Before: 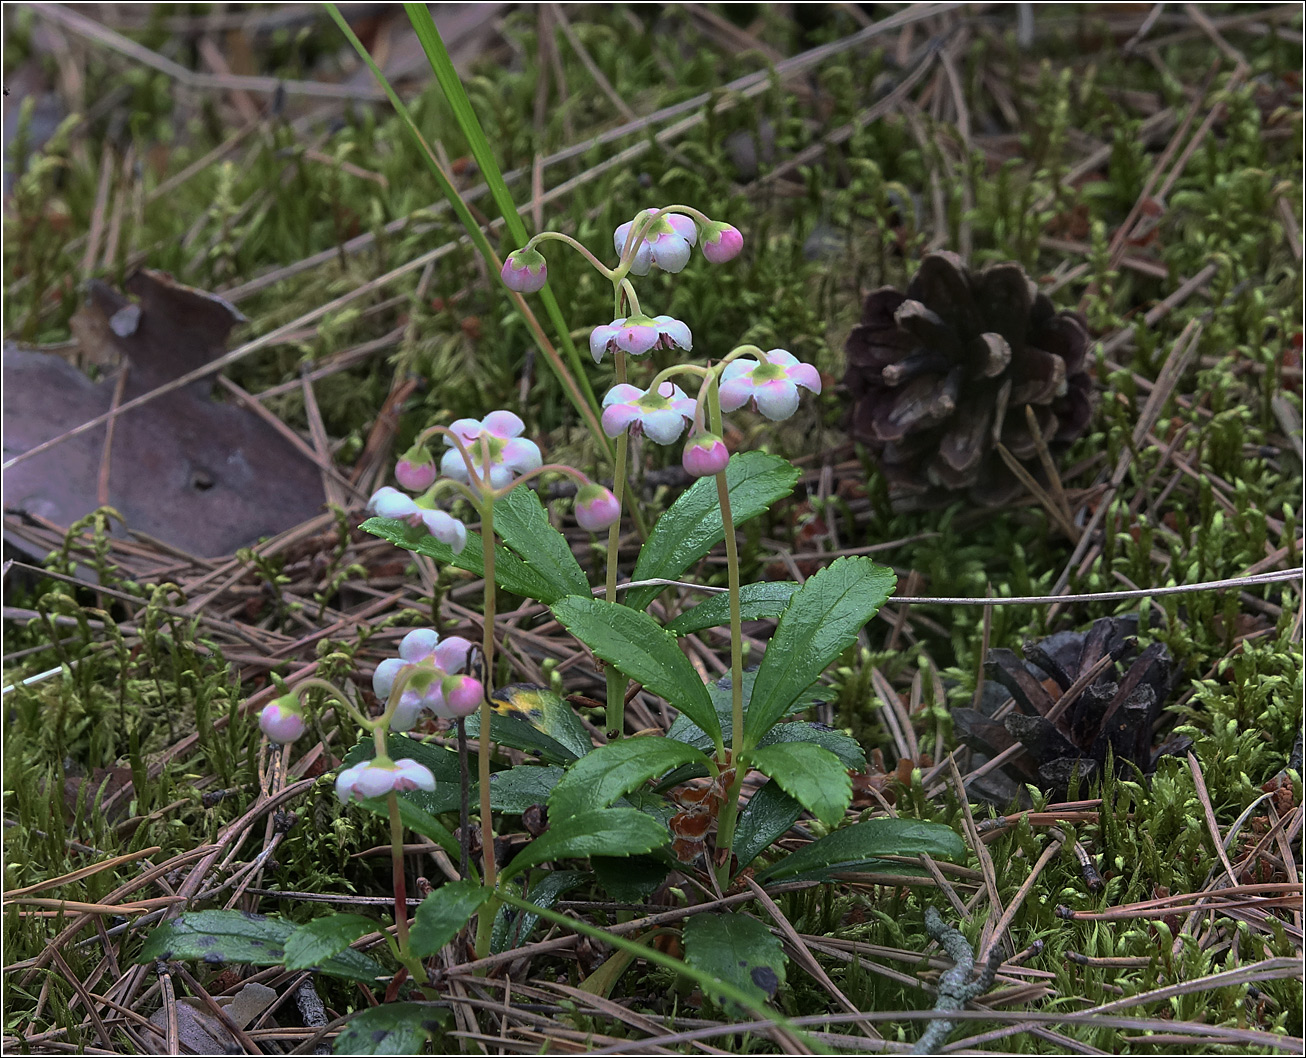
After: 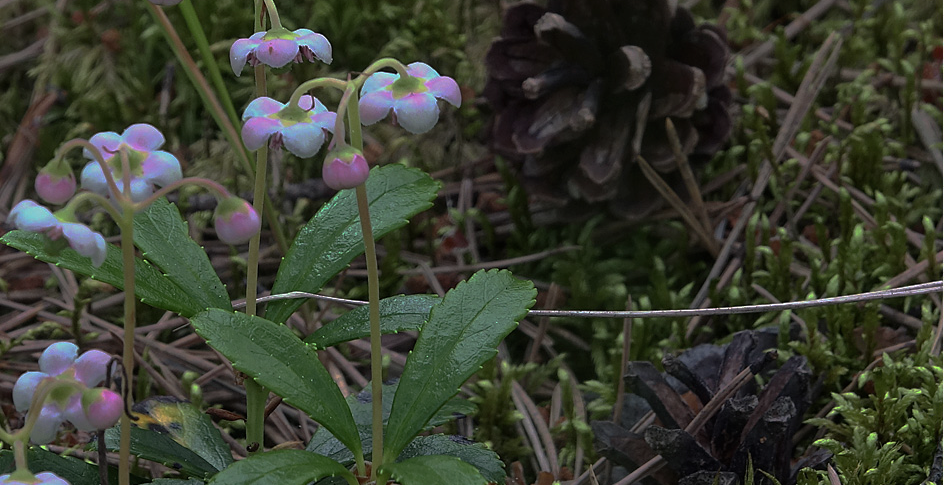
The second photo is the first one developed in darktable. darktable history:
base curve: curves: ch0 [(0, 0) (0.826, 0.587) (1, 1)], preserve colors none
exposure: compensate exposure bias true, compensate highlight preservation false
crop and rotate: left 27.577%, top 27.166%, bottom 26.927%
tone equalizer: smoothing diameter 2.11%, edges refinement/feathering 19.21, mask exposure compensation -1.57 EV, filter diffusion 5
